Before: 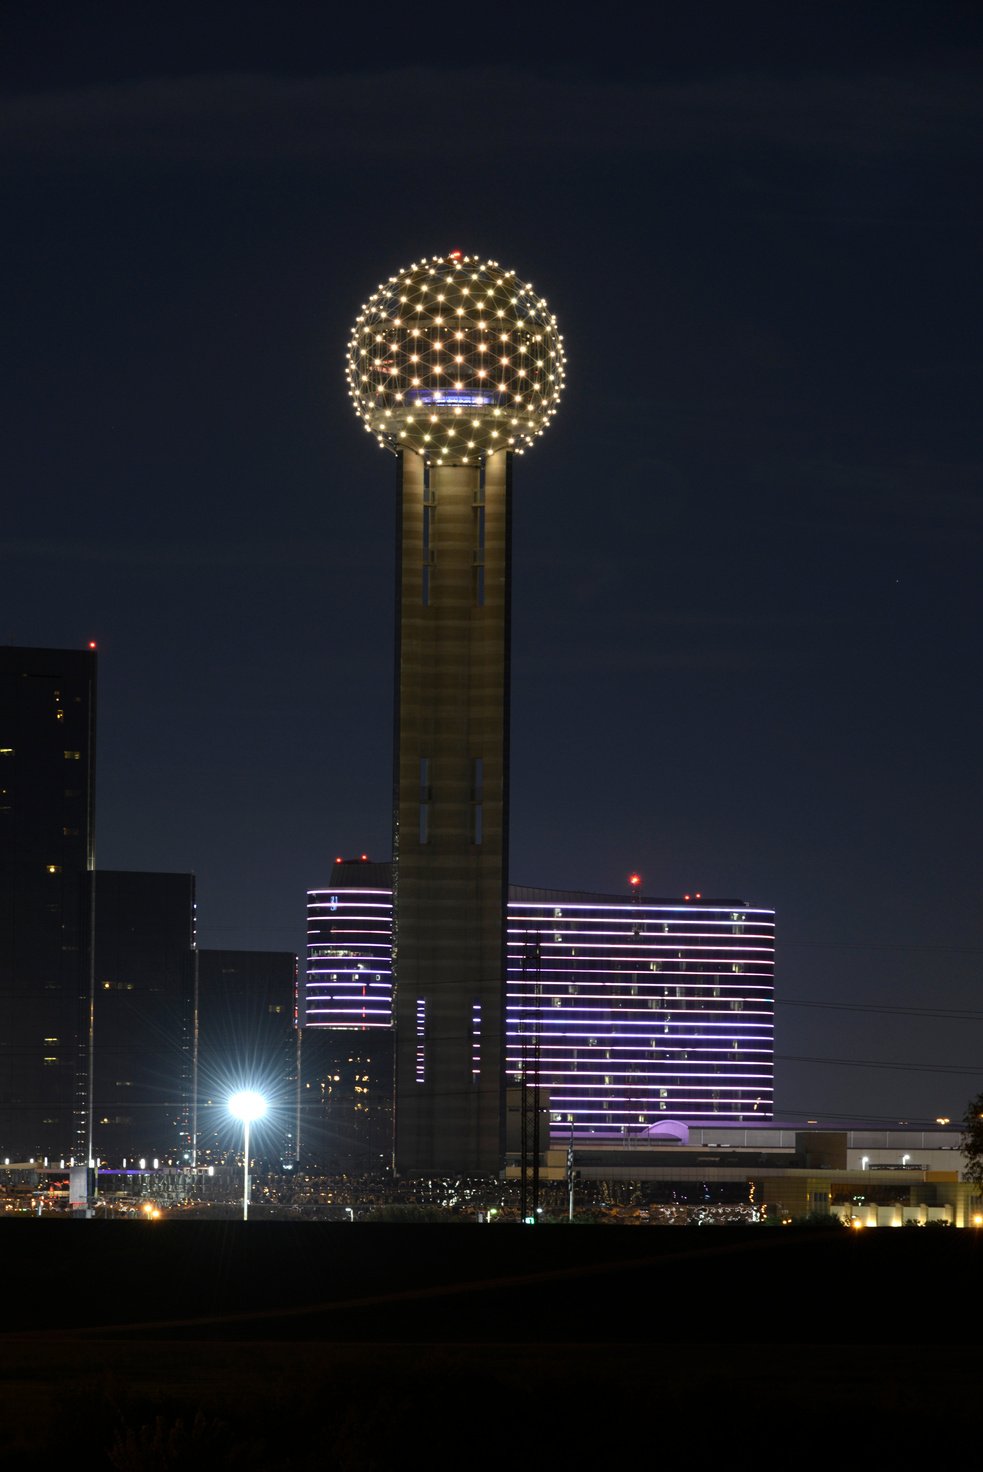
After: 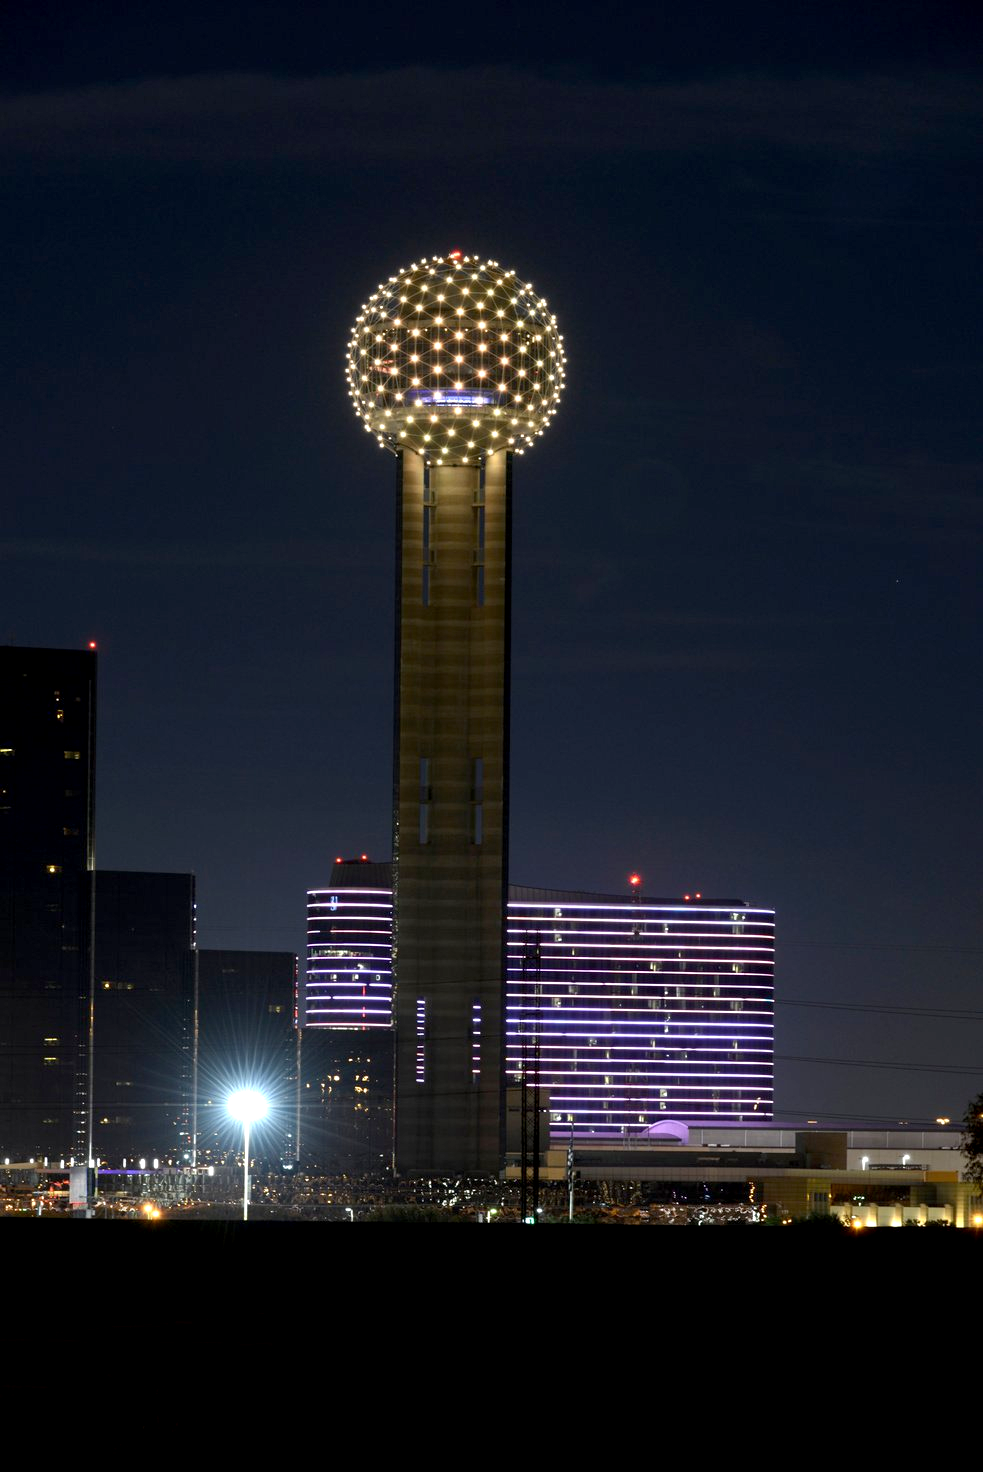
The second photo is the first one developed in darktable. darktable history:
exposure: black level correction 0.004, exposure 0.416 EV, compensate highlight preservation false
